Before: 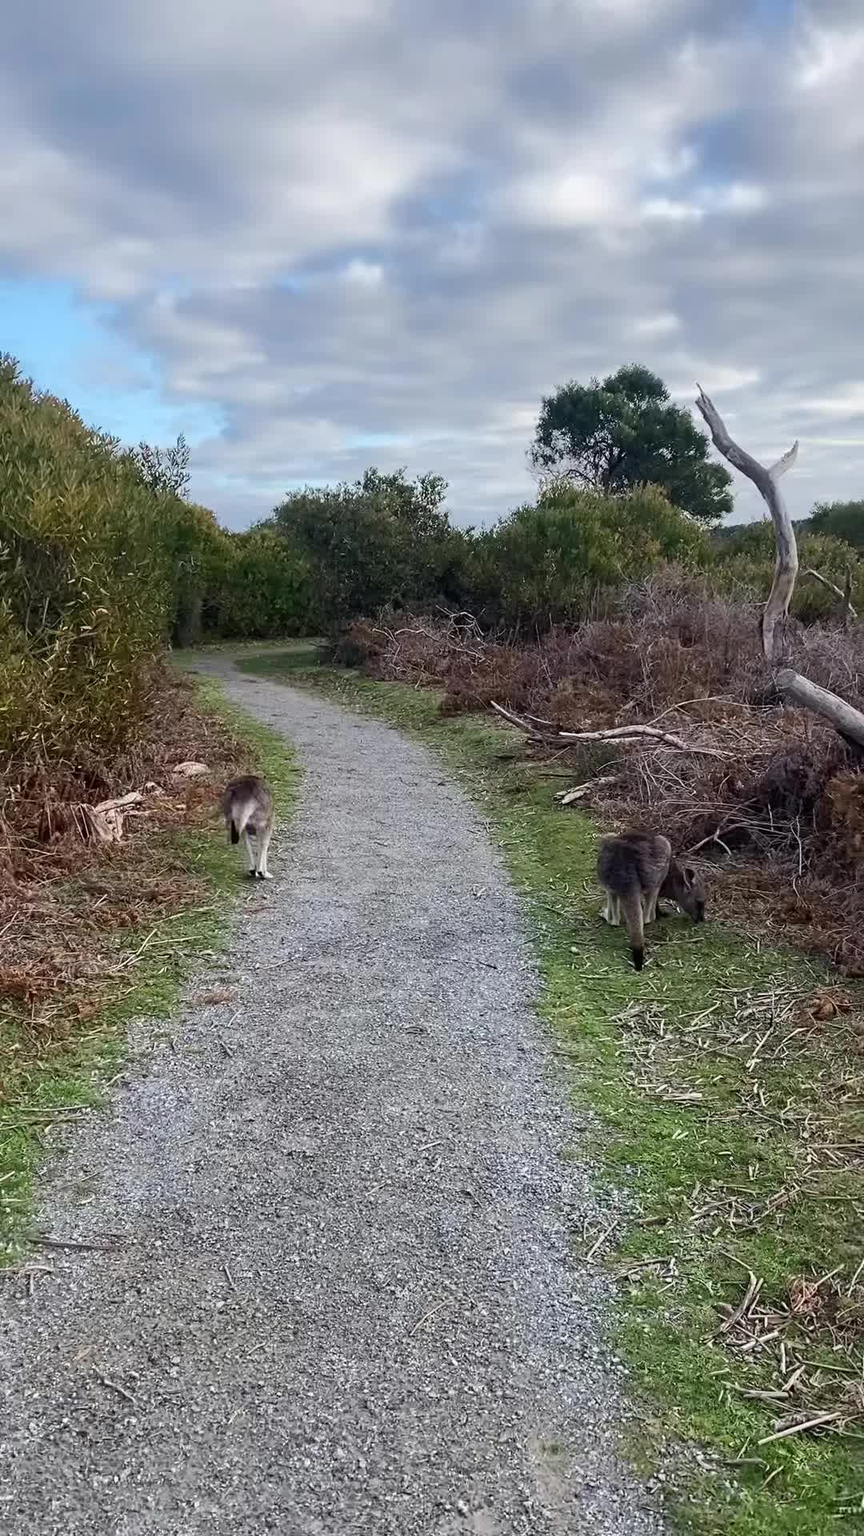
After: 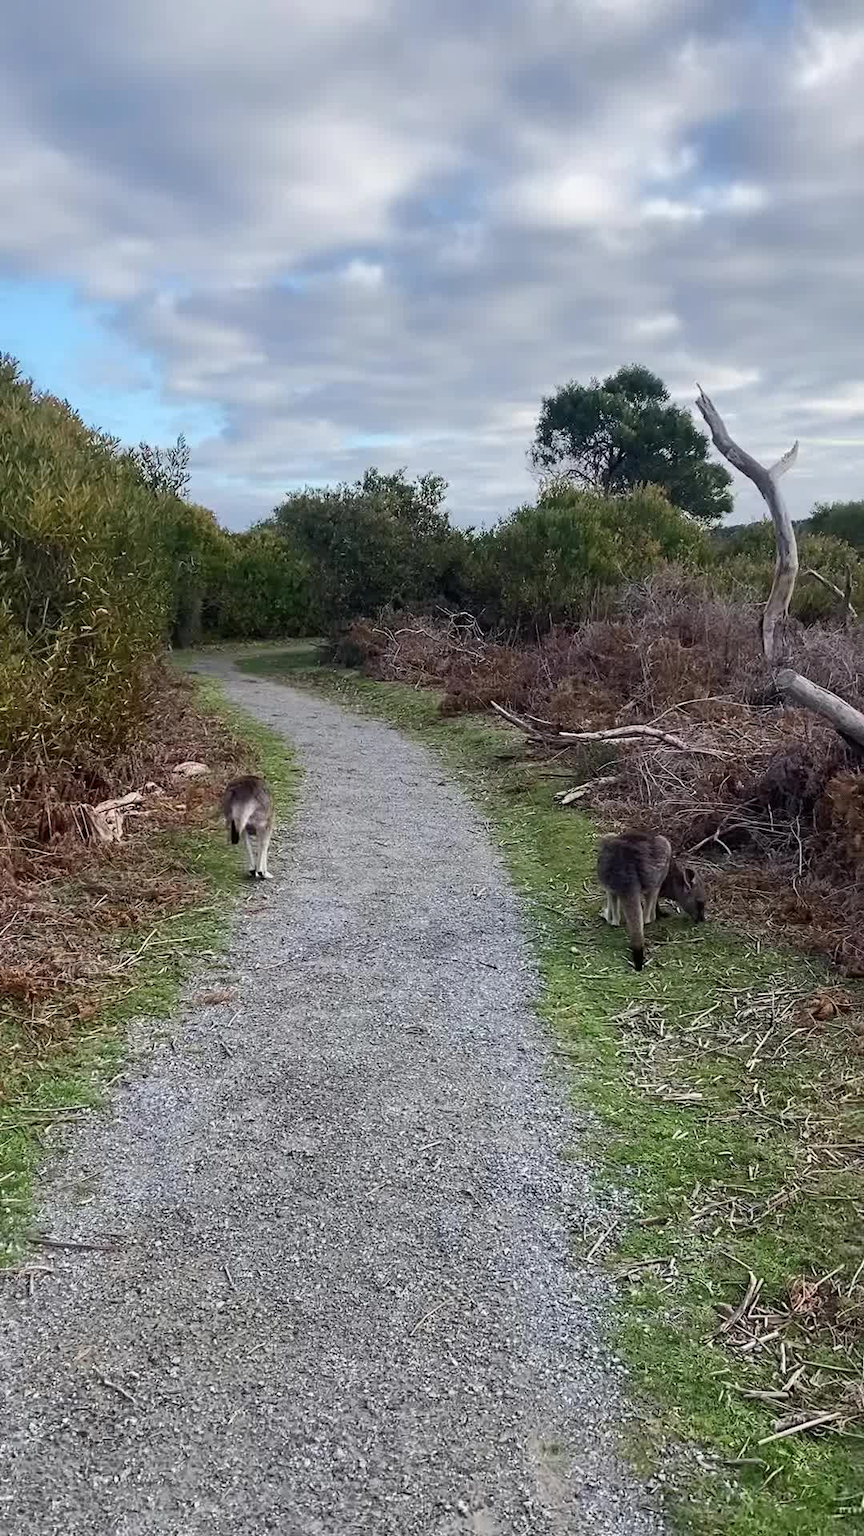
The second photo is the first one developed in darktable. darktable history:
exposure: compensate highlight preservation false
color correction: highlights b* -0.023, saturation 0.986
